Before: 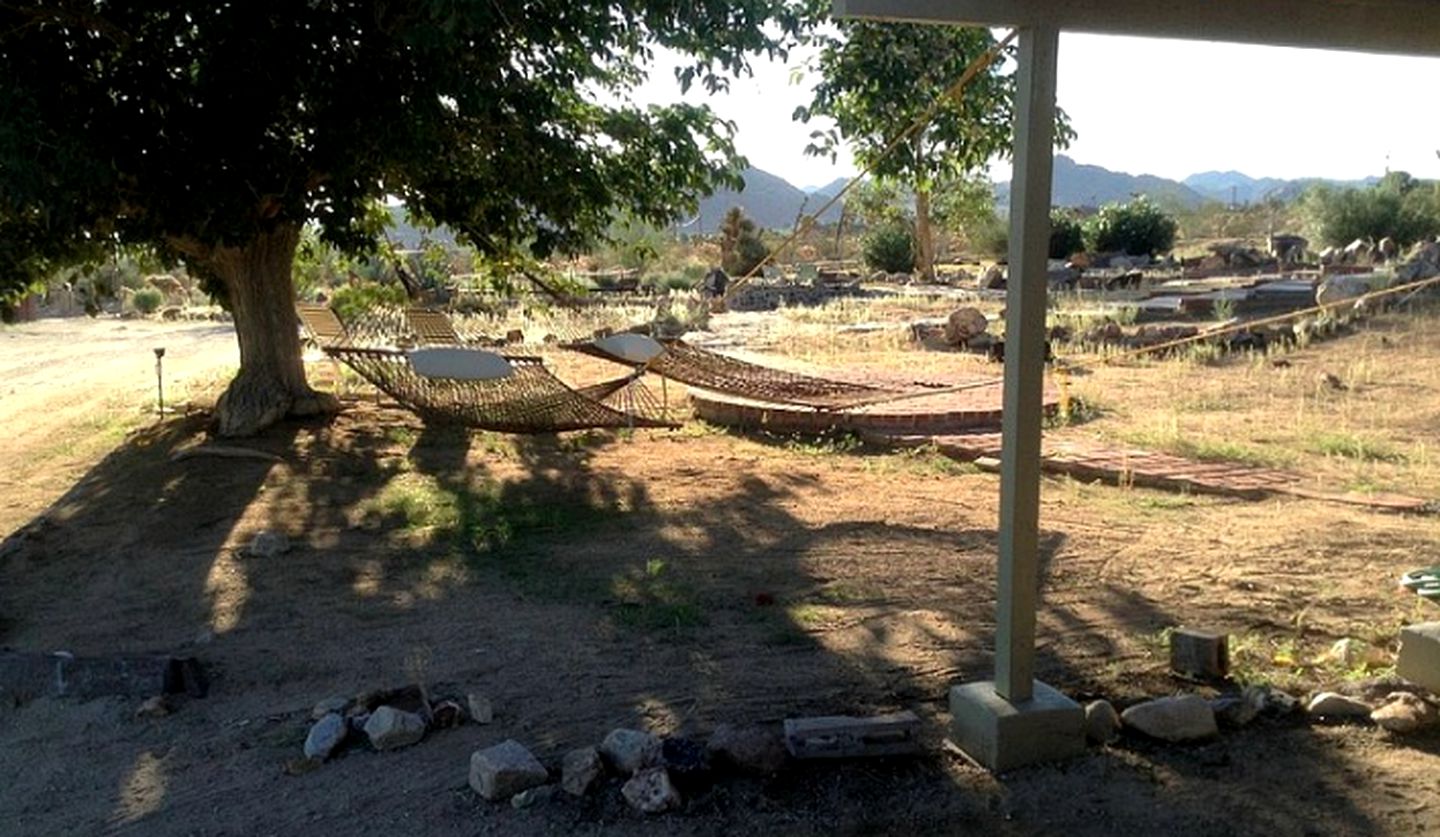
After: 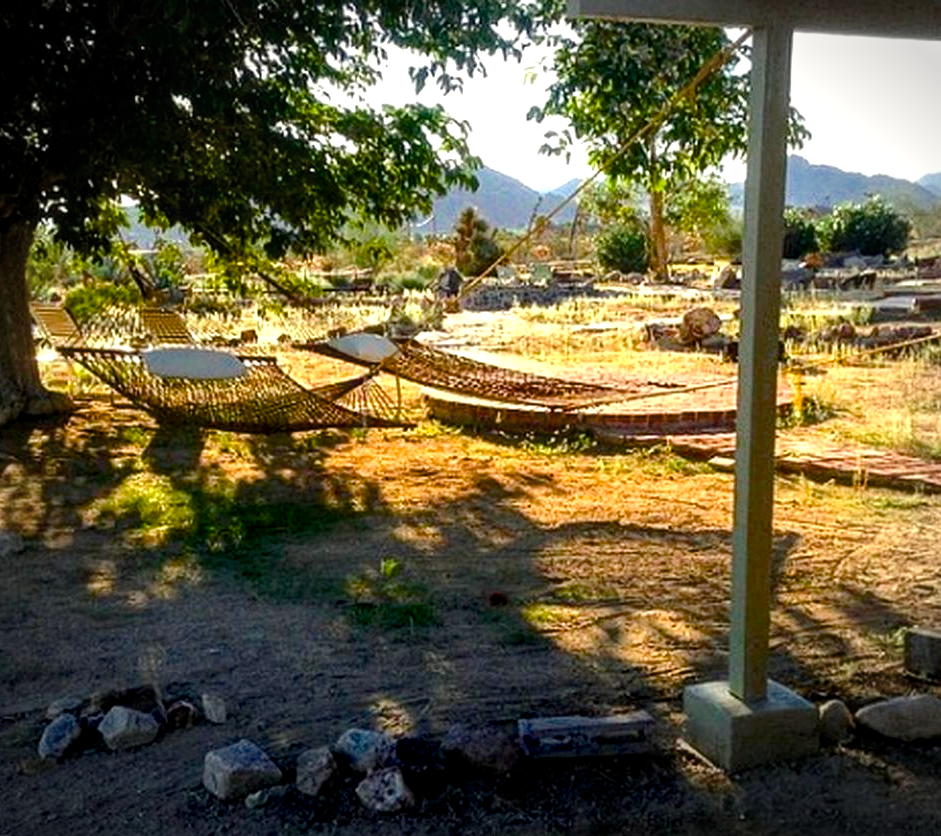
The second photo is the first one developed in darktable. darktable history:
vignetting: automatic ratio true
local contrast: on, module defaults
crop and rotate: left 18.518%, right 16.134%
color correction: highlights b* 2.97
exposure: exposure 0.405 EV, compensate highlight preservation false
color balance rgb: perceptual saturation grading › global saturation 35.988%, perceptual saturation grading › shadows 36.051%, perceptual brilliance grading › highlights 6.491%, perceptual brilliance grading › mid-tones 16.764%, perceptual brilliance grading › shadows -5.121%, saturation formula JzAzBz (2021)
